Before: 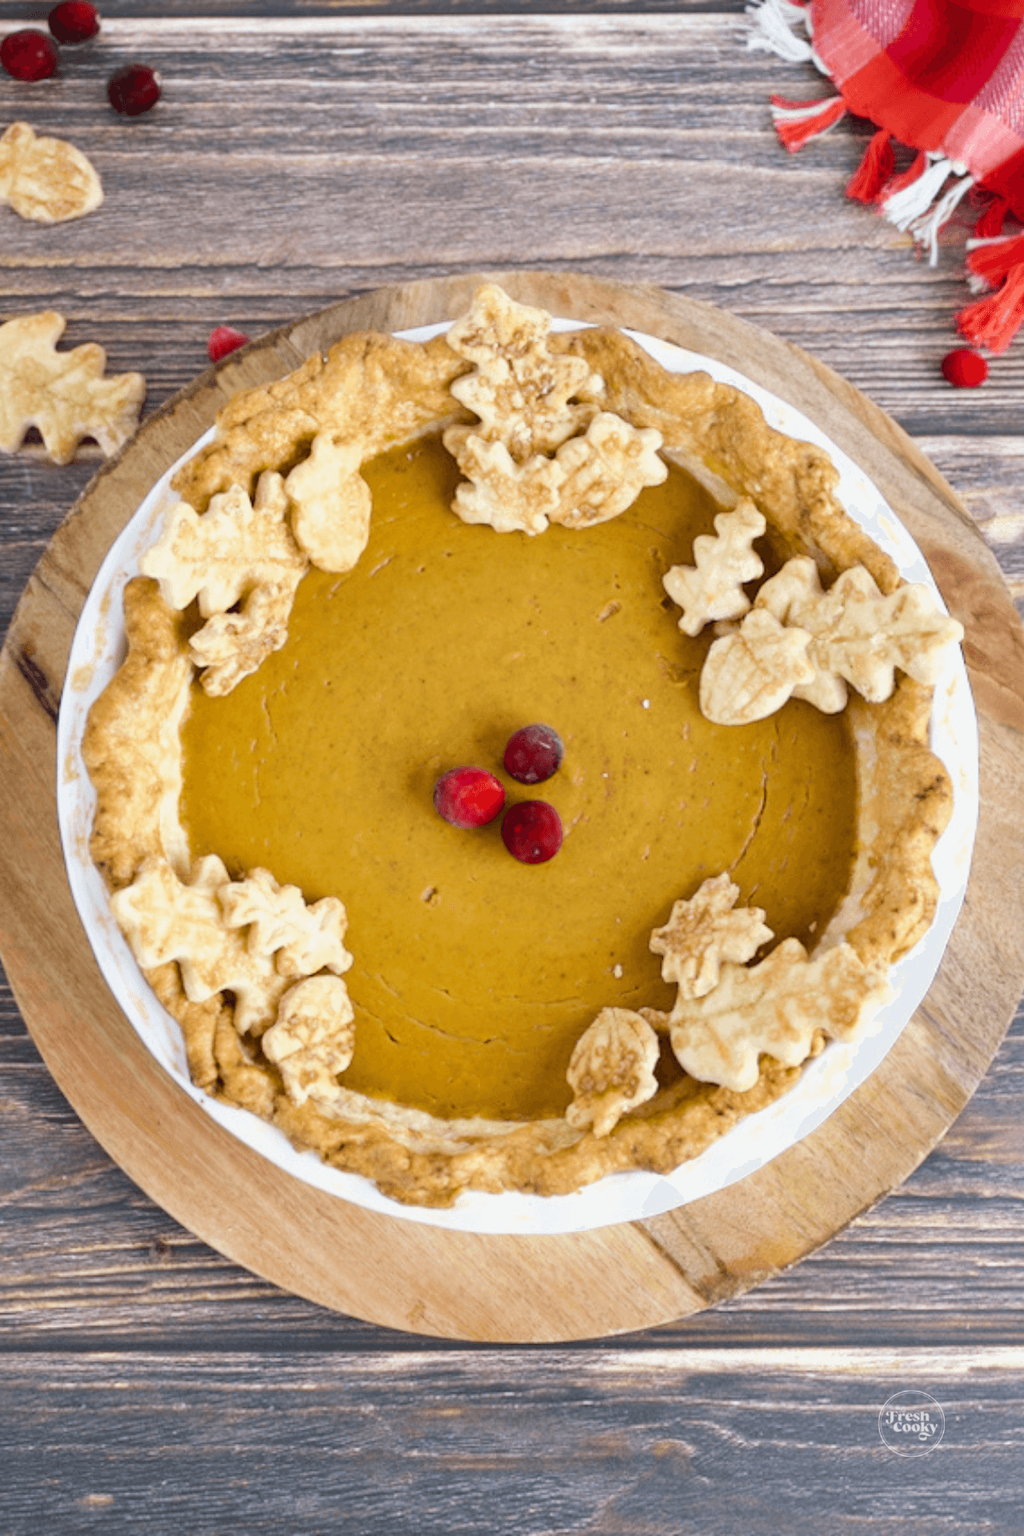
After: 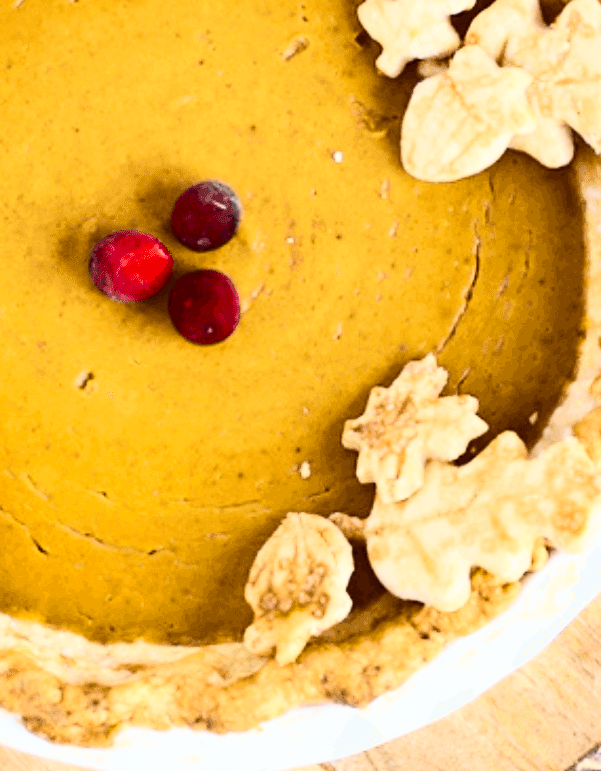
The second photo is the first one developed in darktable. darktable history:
crop: left 34.983%, top 37.134%, right 14.921%, bottom 20.009%
contrast brightness saturation: contrast 0.414, brightness 0.111, saturation 0.215
